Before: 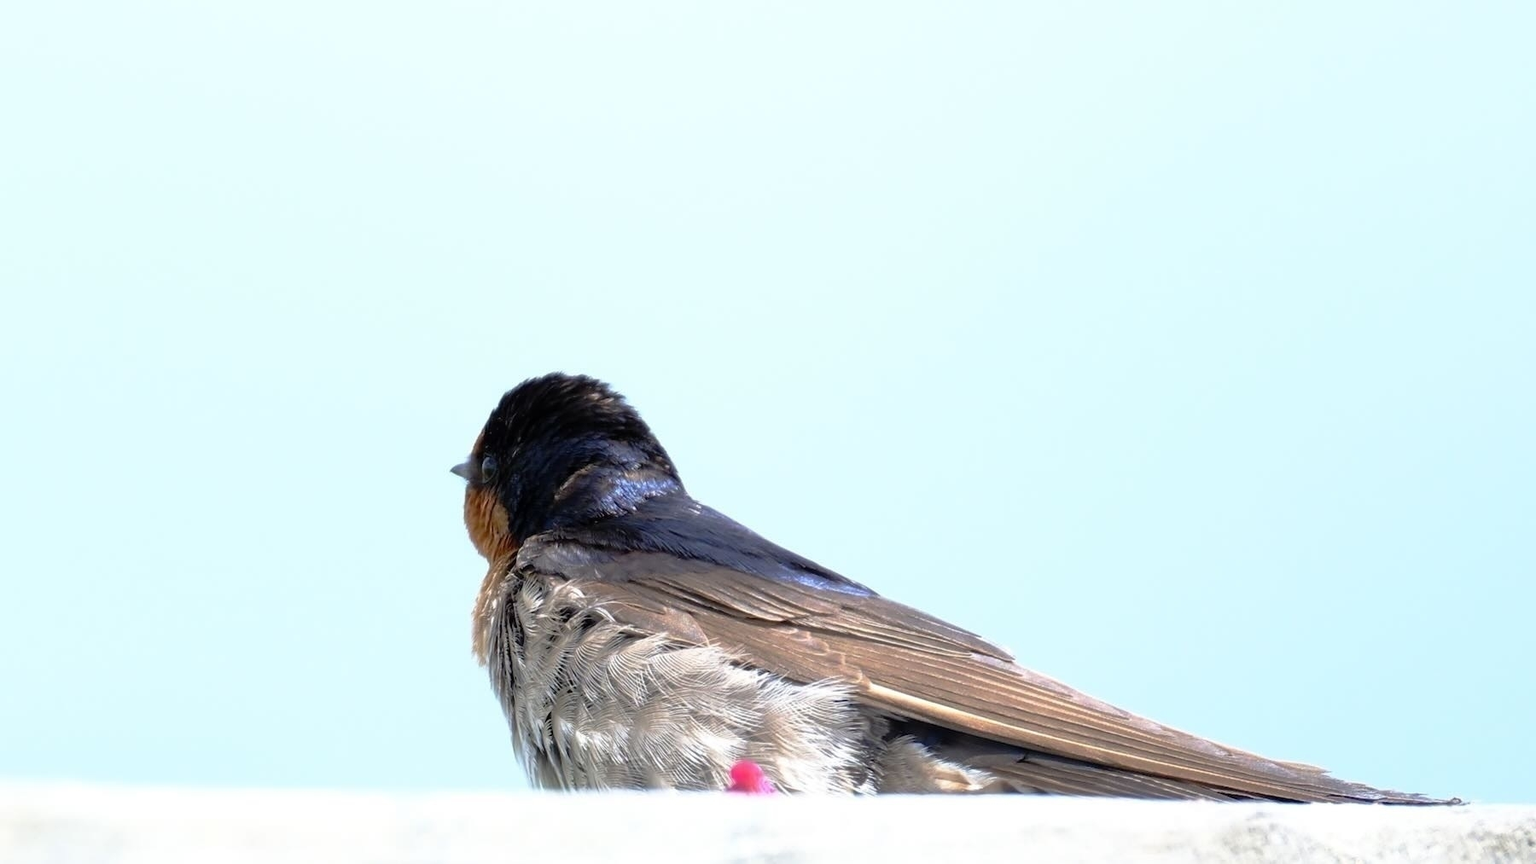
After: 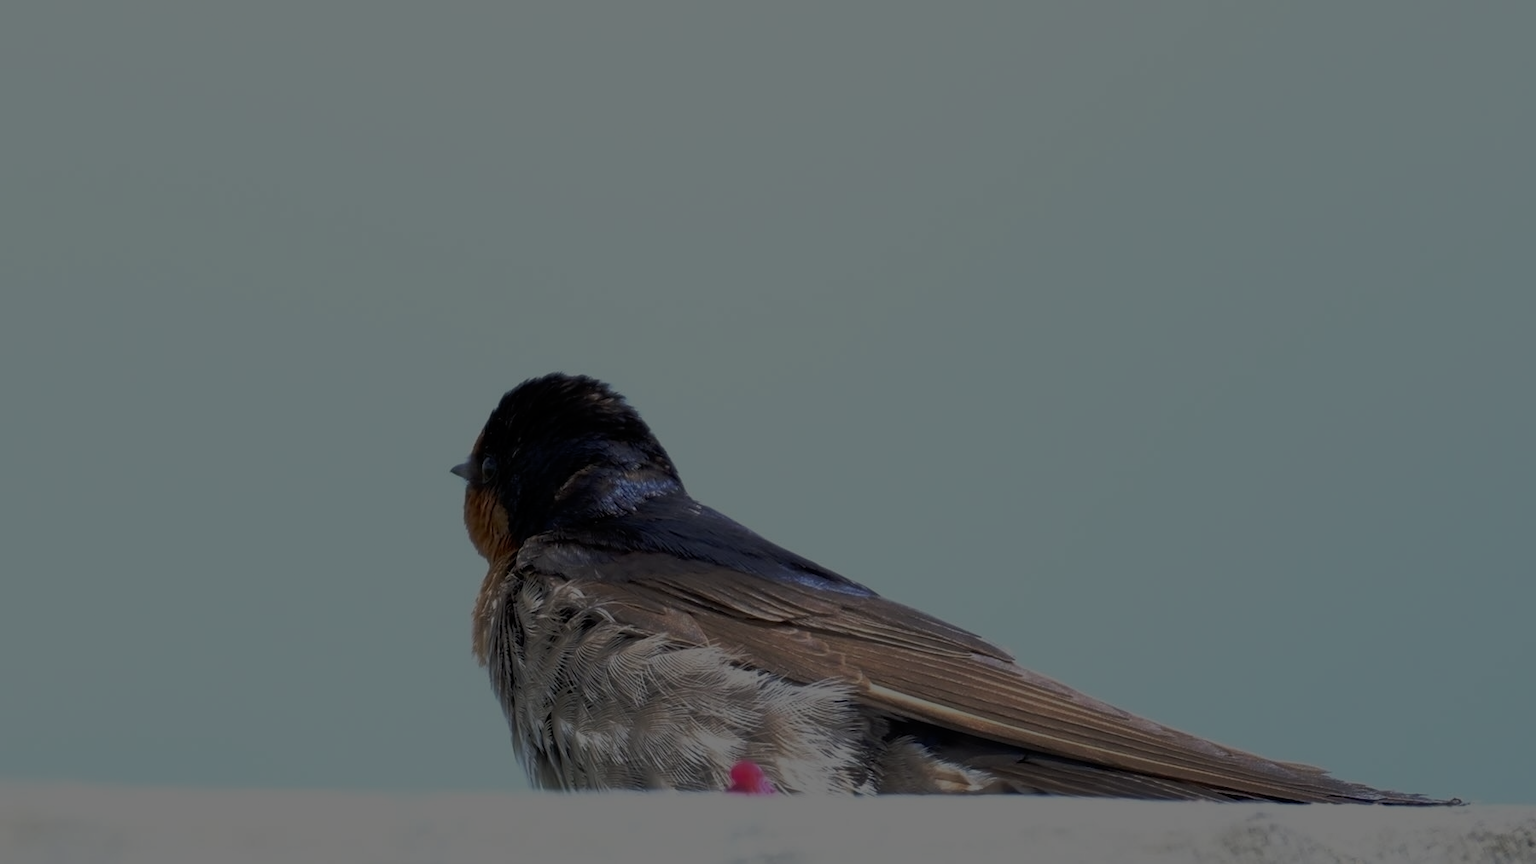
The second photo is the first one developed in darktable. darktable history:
exposure: exposure -2.436 EV, compensate exposure bias true, compensate highlight preservation false
